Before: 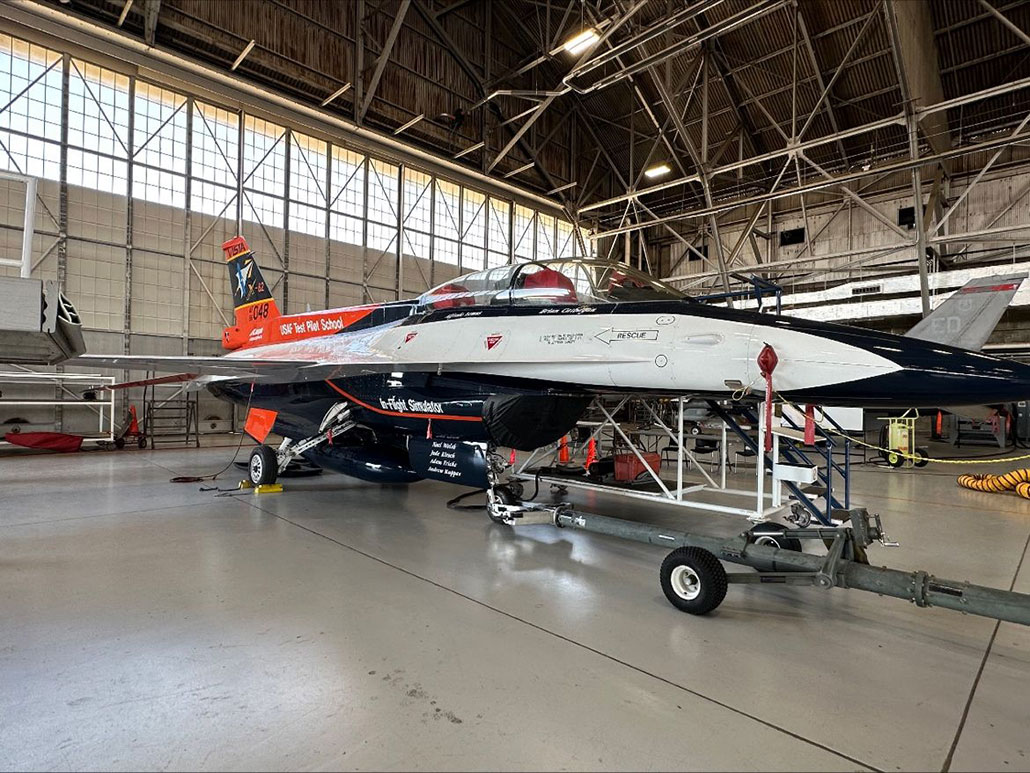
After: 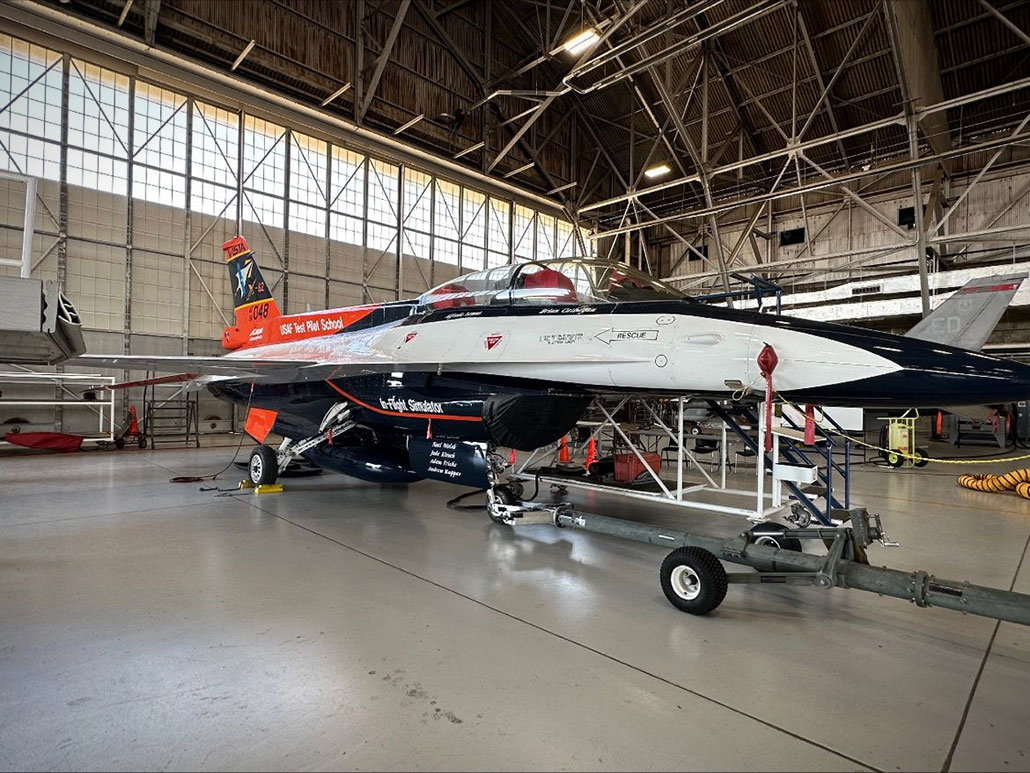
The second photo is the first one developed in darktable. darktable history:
vignetting: fall-off start 86.61%, saturation -0.022, automatic ratio true
